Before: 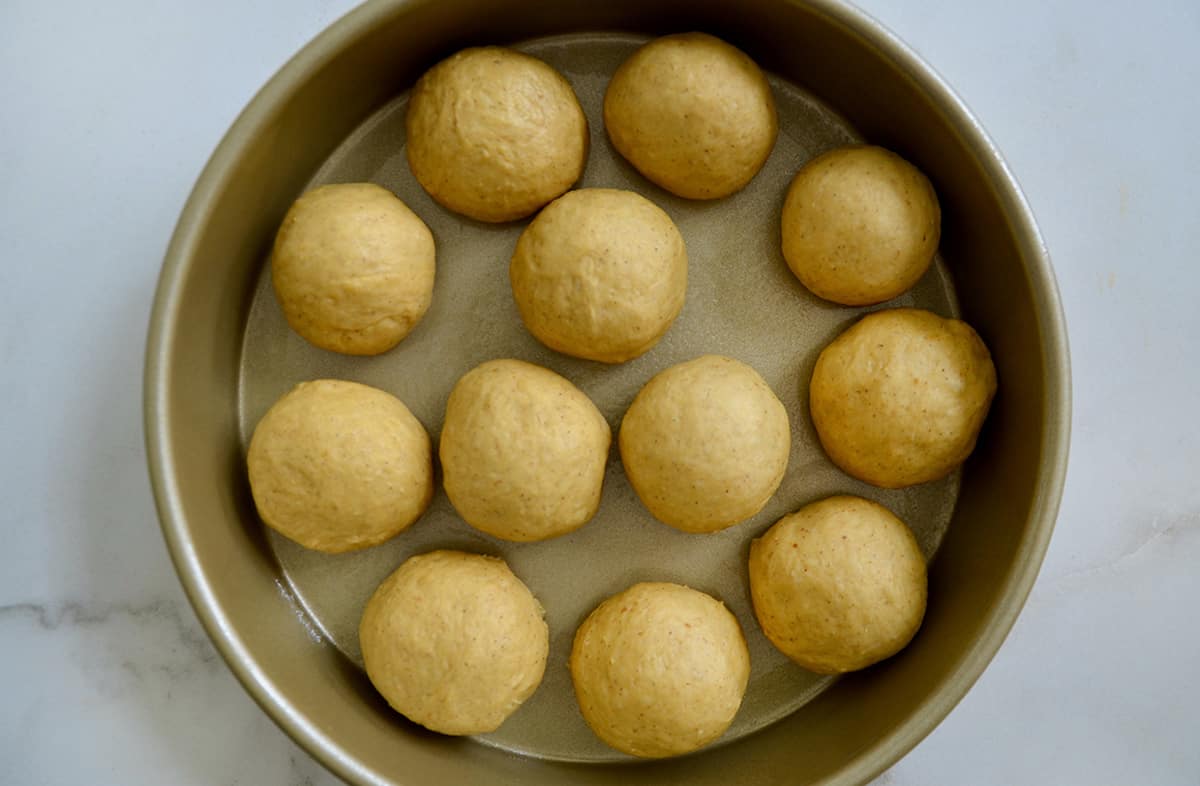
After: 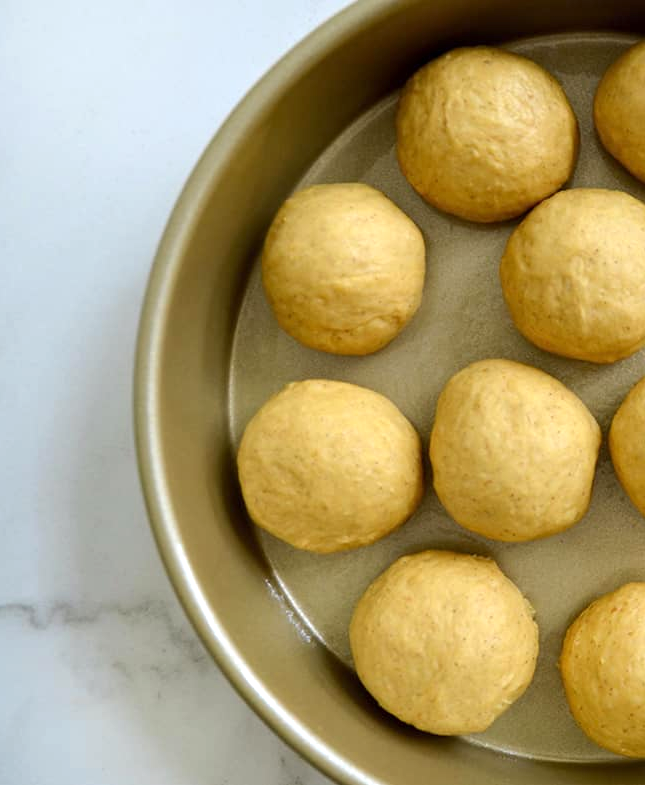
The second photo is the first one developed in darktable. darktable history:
crop: left 0.836%, right 45.407%, bottom 0.085%
exposure: exposure 0.519 EV, compensate exposure bias true, compensate highlight preservation false
